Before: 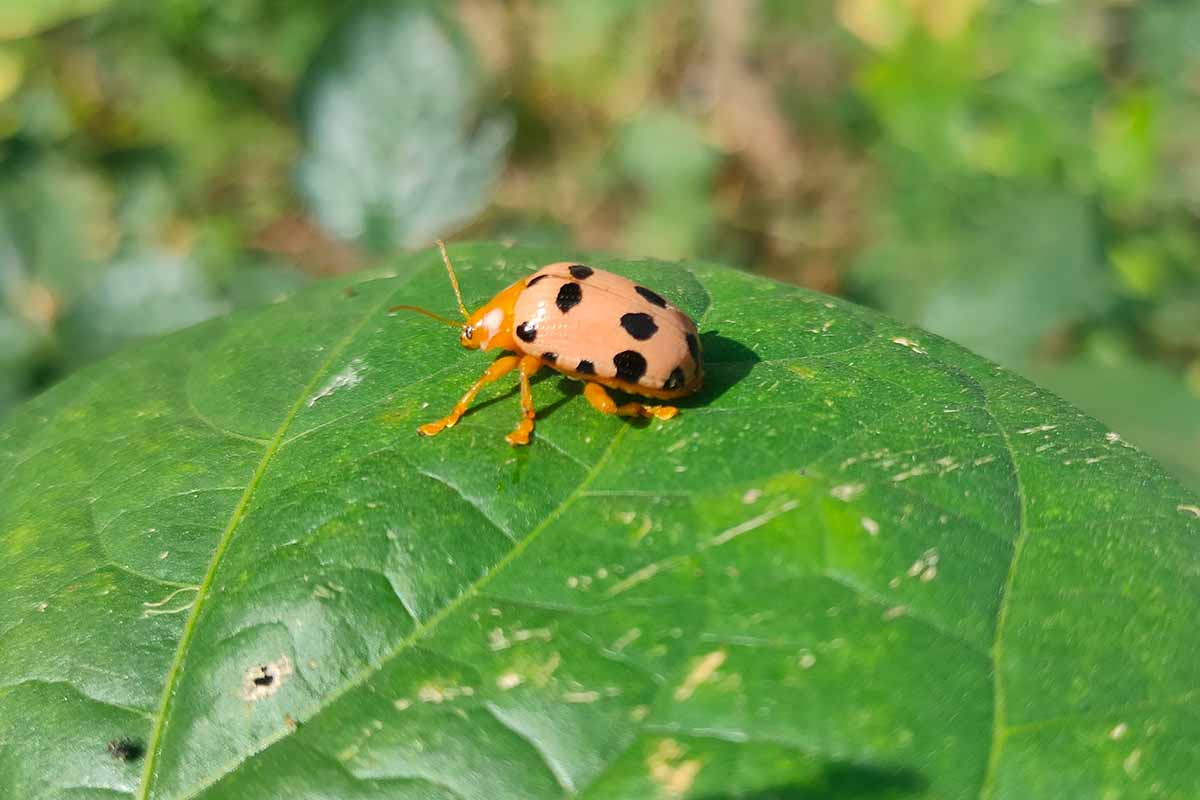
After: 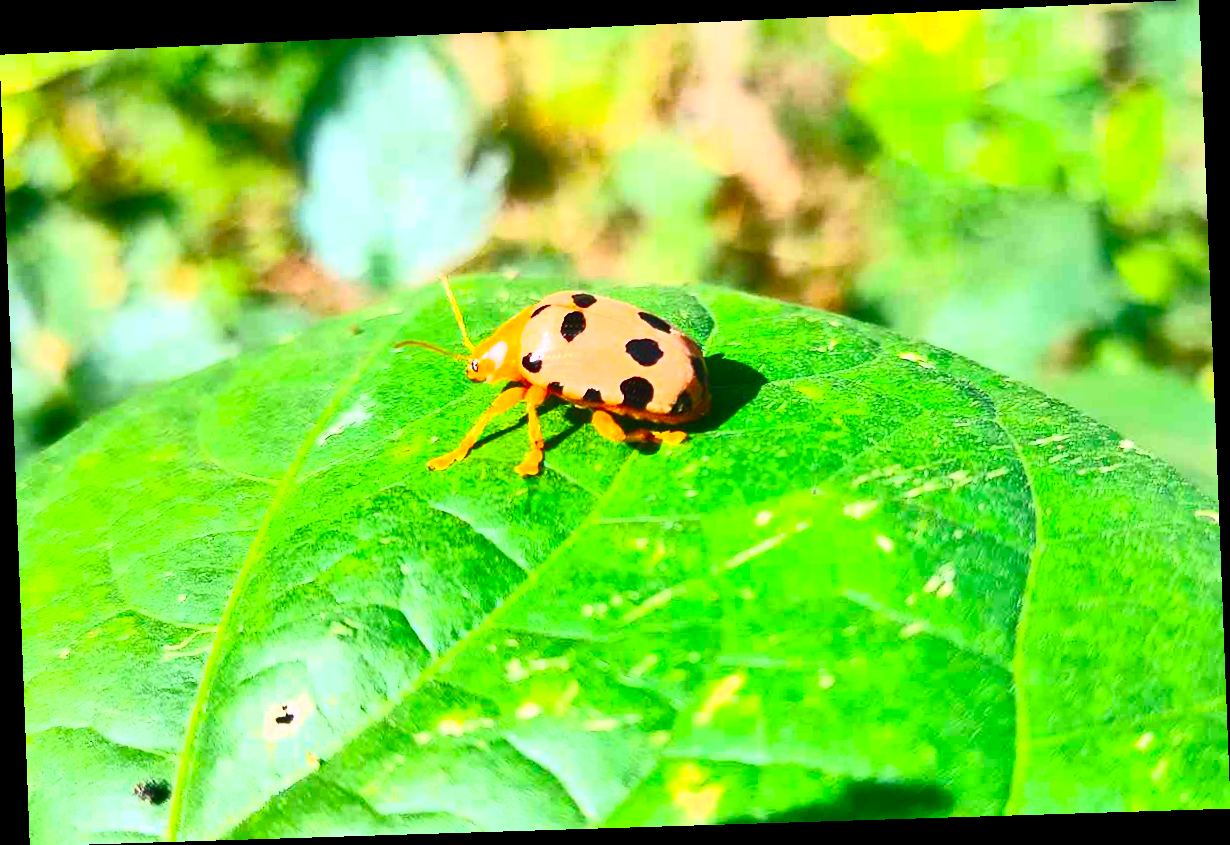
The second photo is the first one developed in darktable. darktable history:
white balance: red 1.004, blue 1.096
rotate and perspective: rotation -2.22°, lens shift (horizontal) -0.022, automatic cropping off
tone equalizer: on, module defaults
color balance: output saturation 120%
contrast brightness saturation: contrast 0.83, brightness 0.59, saturation 0.59
